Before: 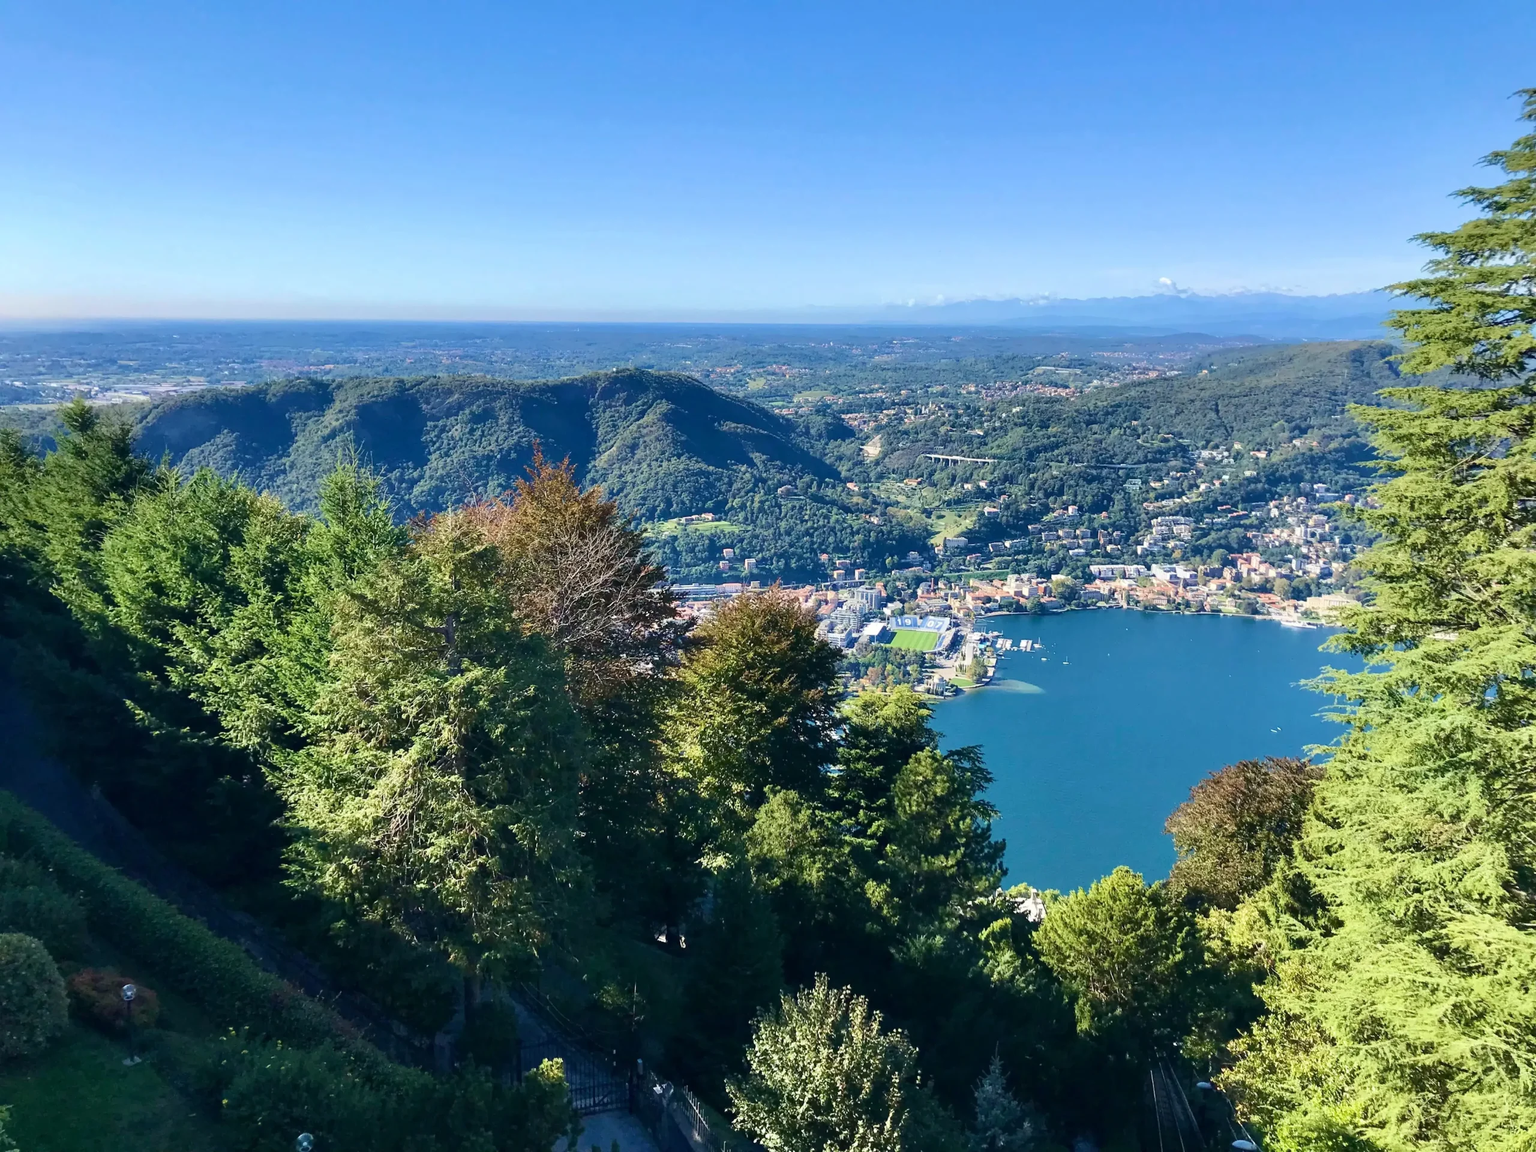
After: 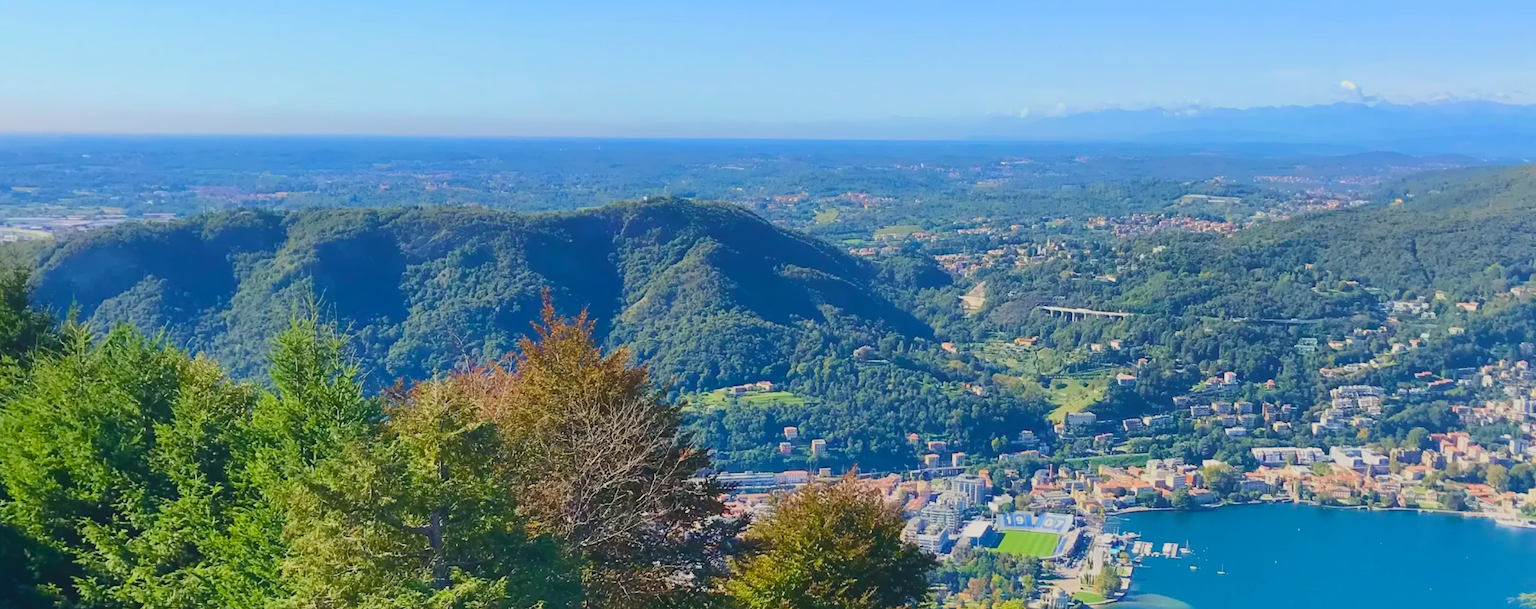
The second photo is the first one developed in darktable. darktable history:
crop: left 7.098%, top 18.603%, right 14.477%, bottom 39.893%
local contrast: detail 69%
color balance rgb: highlights gain › chroma 1.011%, highlights gain › hue 70.46°, perceptual saturation grading › global saturation 25.355%
